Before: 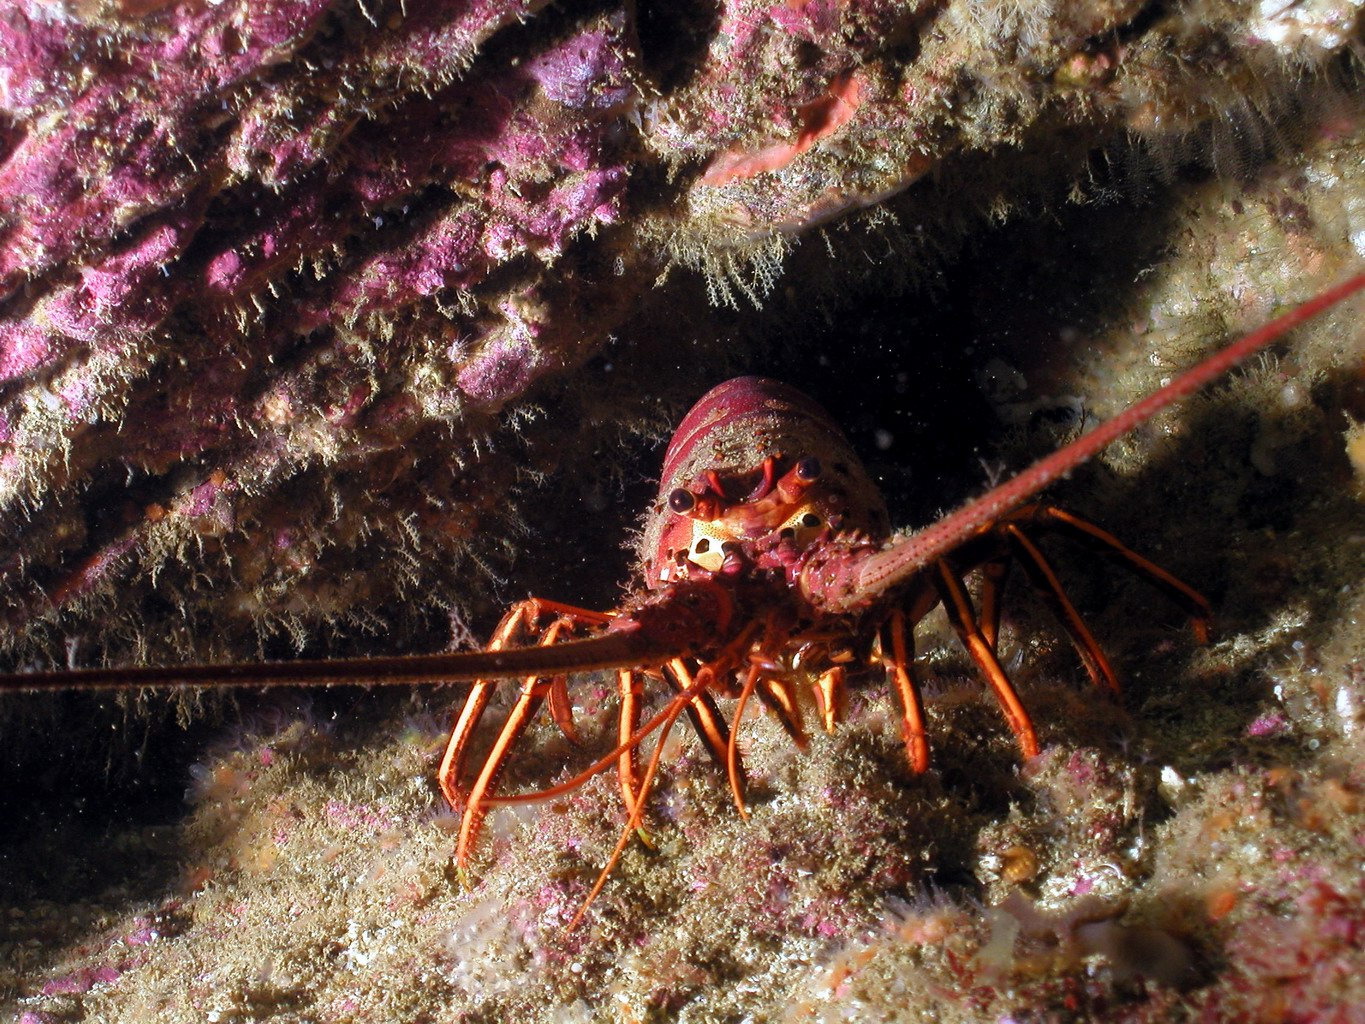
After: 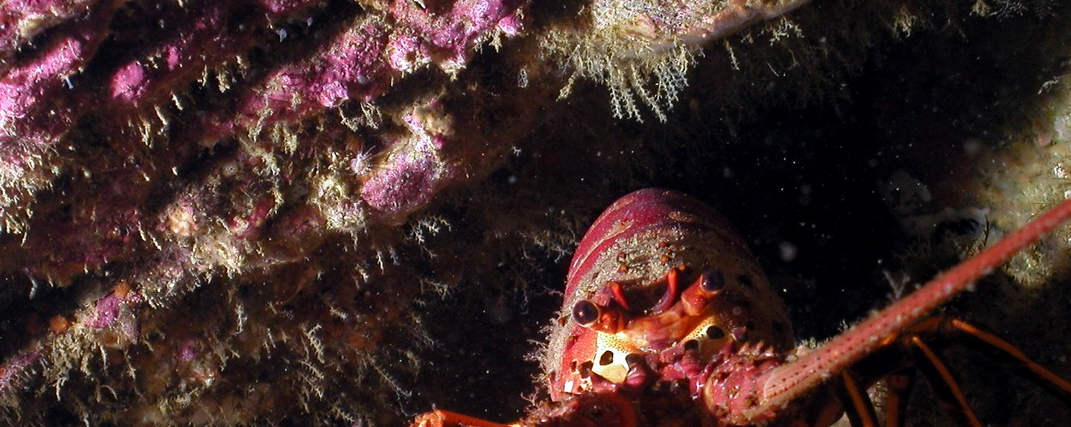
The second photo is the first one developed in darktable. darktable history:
tone equalizer: edges refinement/feathering 500, mask exposure compensation -1.57 EV, preserve details no
crop: left 7.092%, top 18.388%, right 14.419%, bottom 39.91%
haze removal: compatibility mode true, adaptive false
